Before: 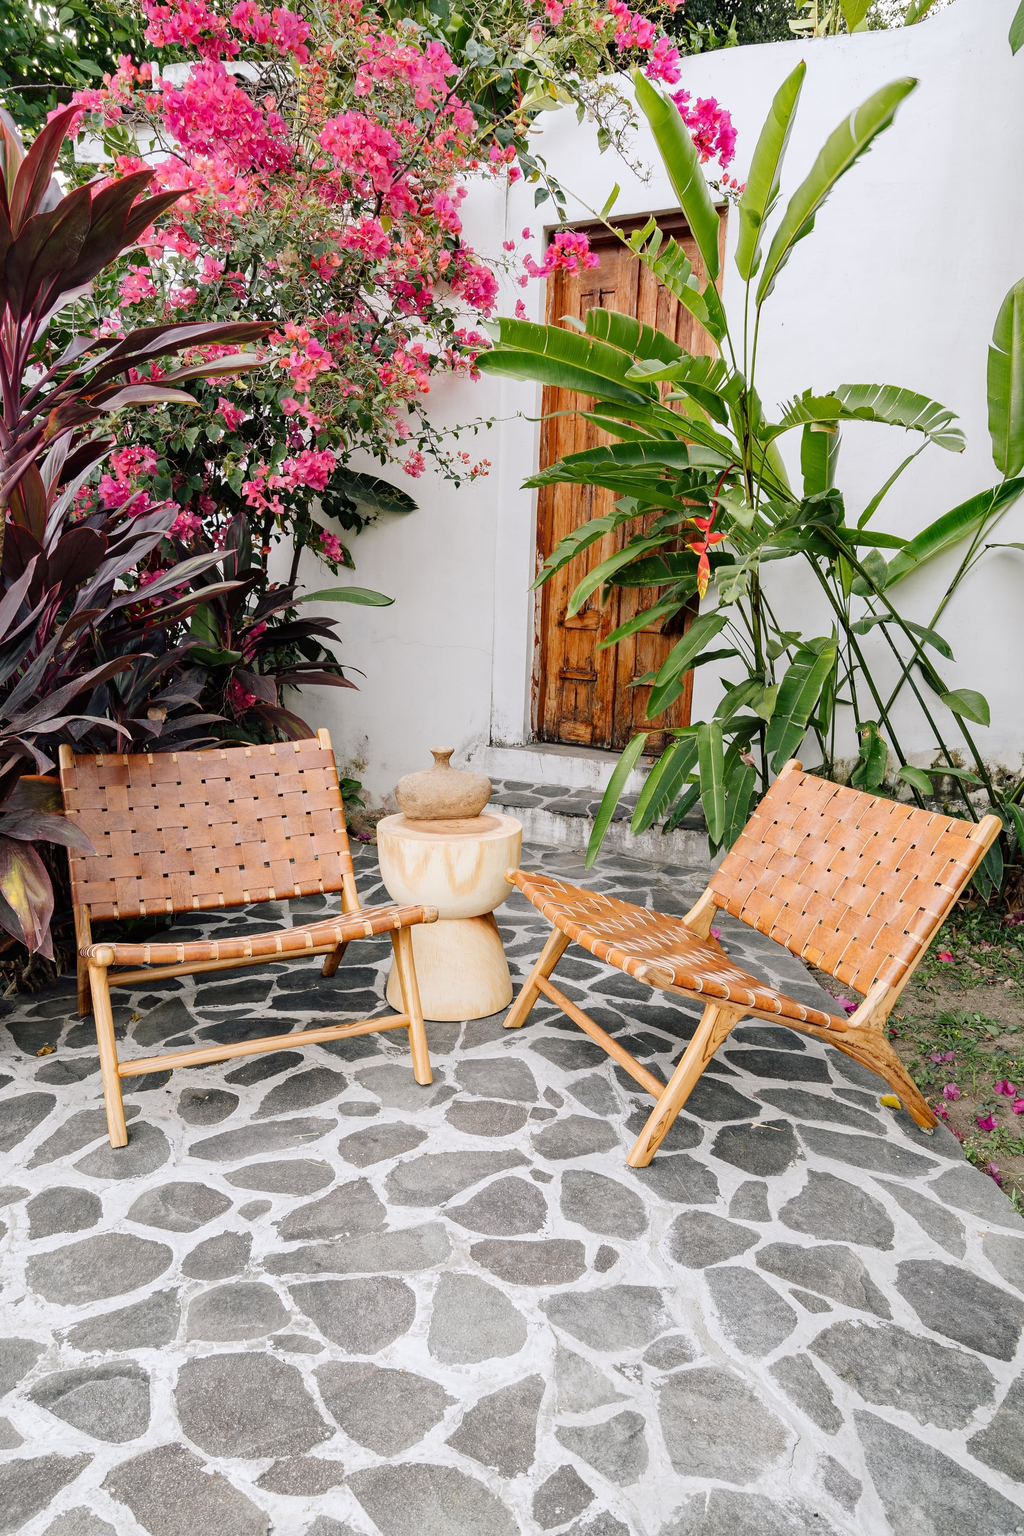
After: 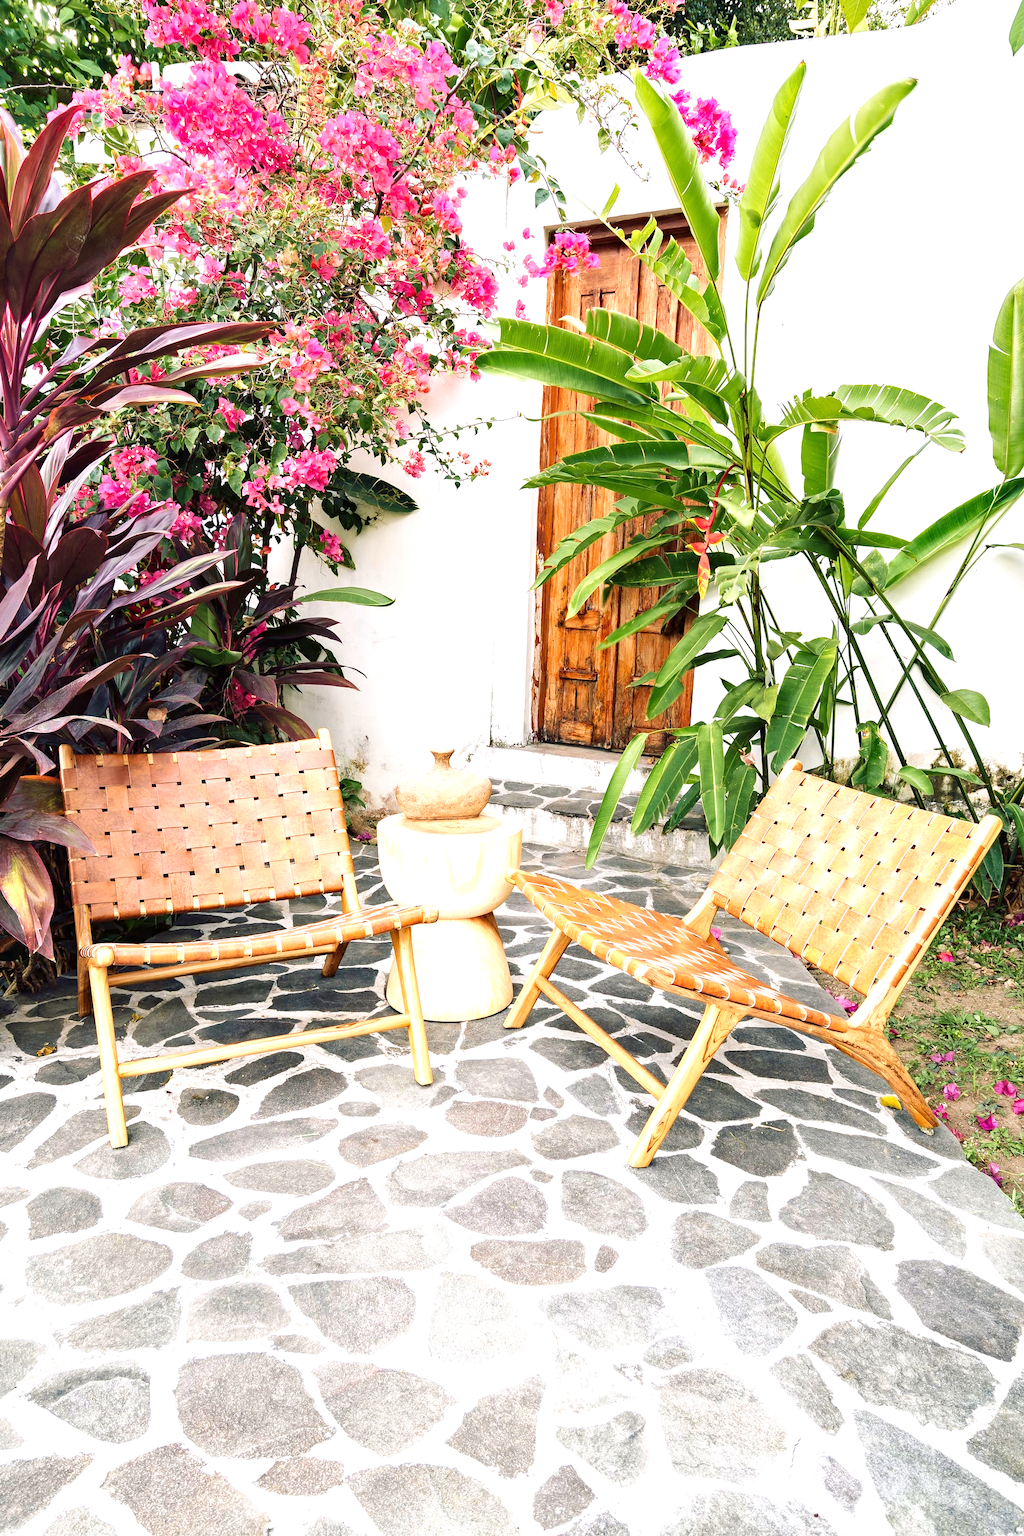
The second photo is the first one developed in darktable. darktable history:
white balance: red 1, blue 1
velvia: strength 45%
exposure: exposure 1 EV, compensate highlight preservation false
